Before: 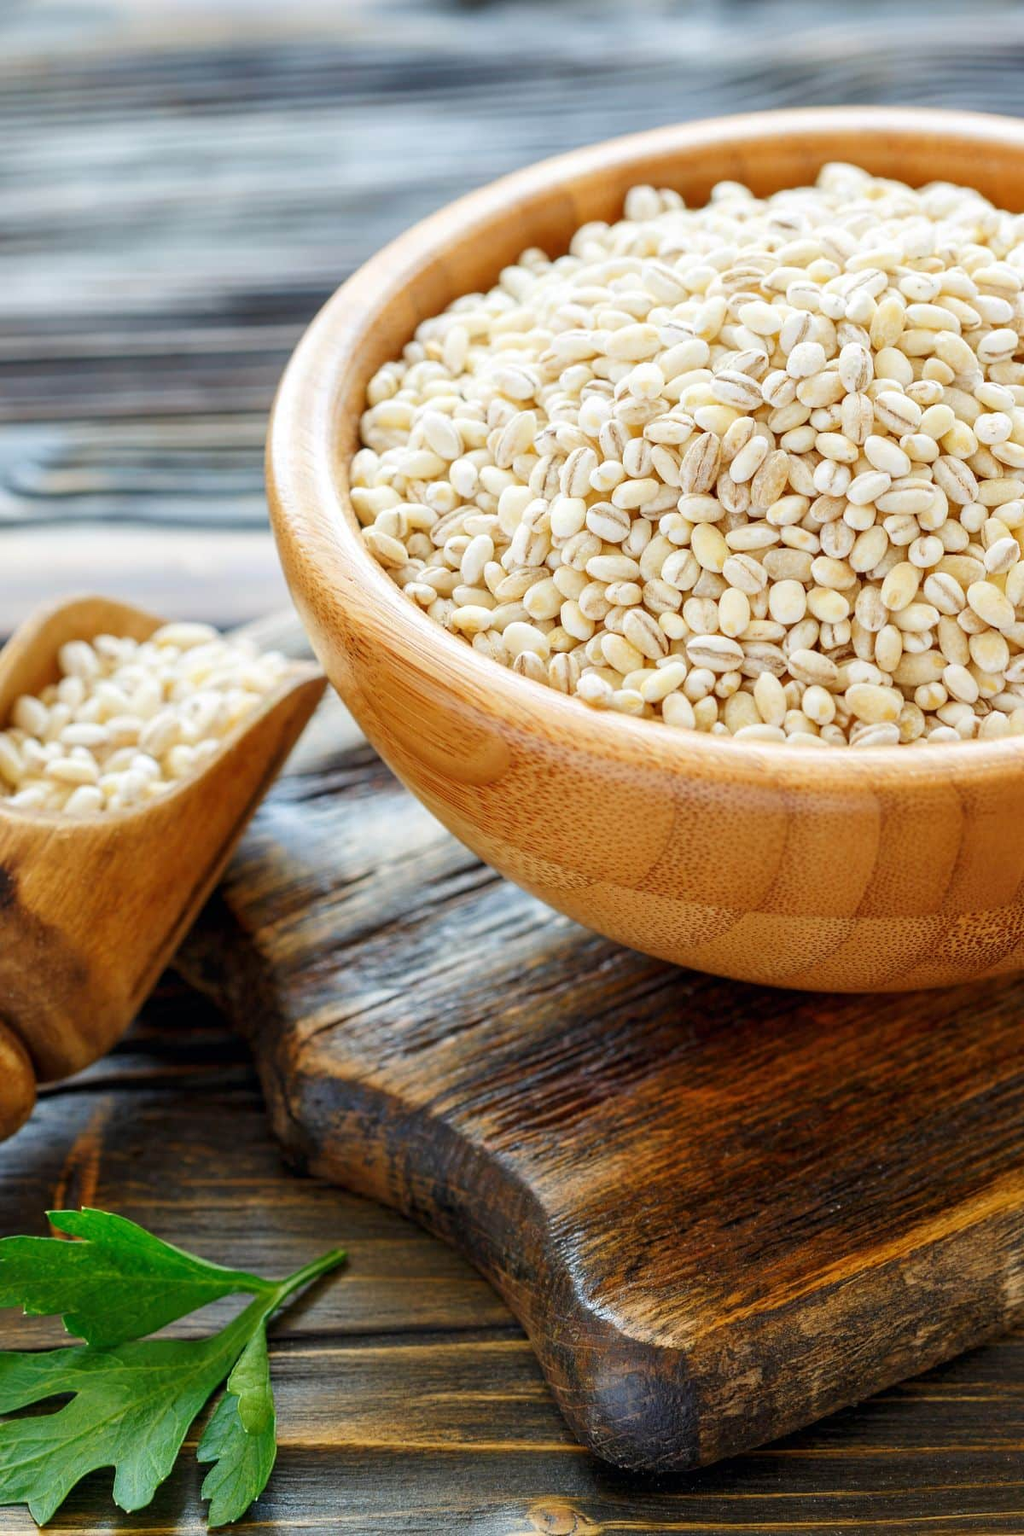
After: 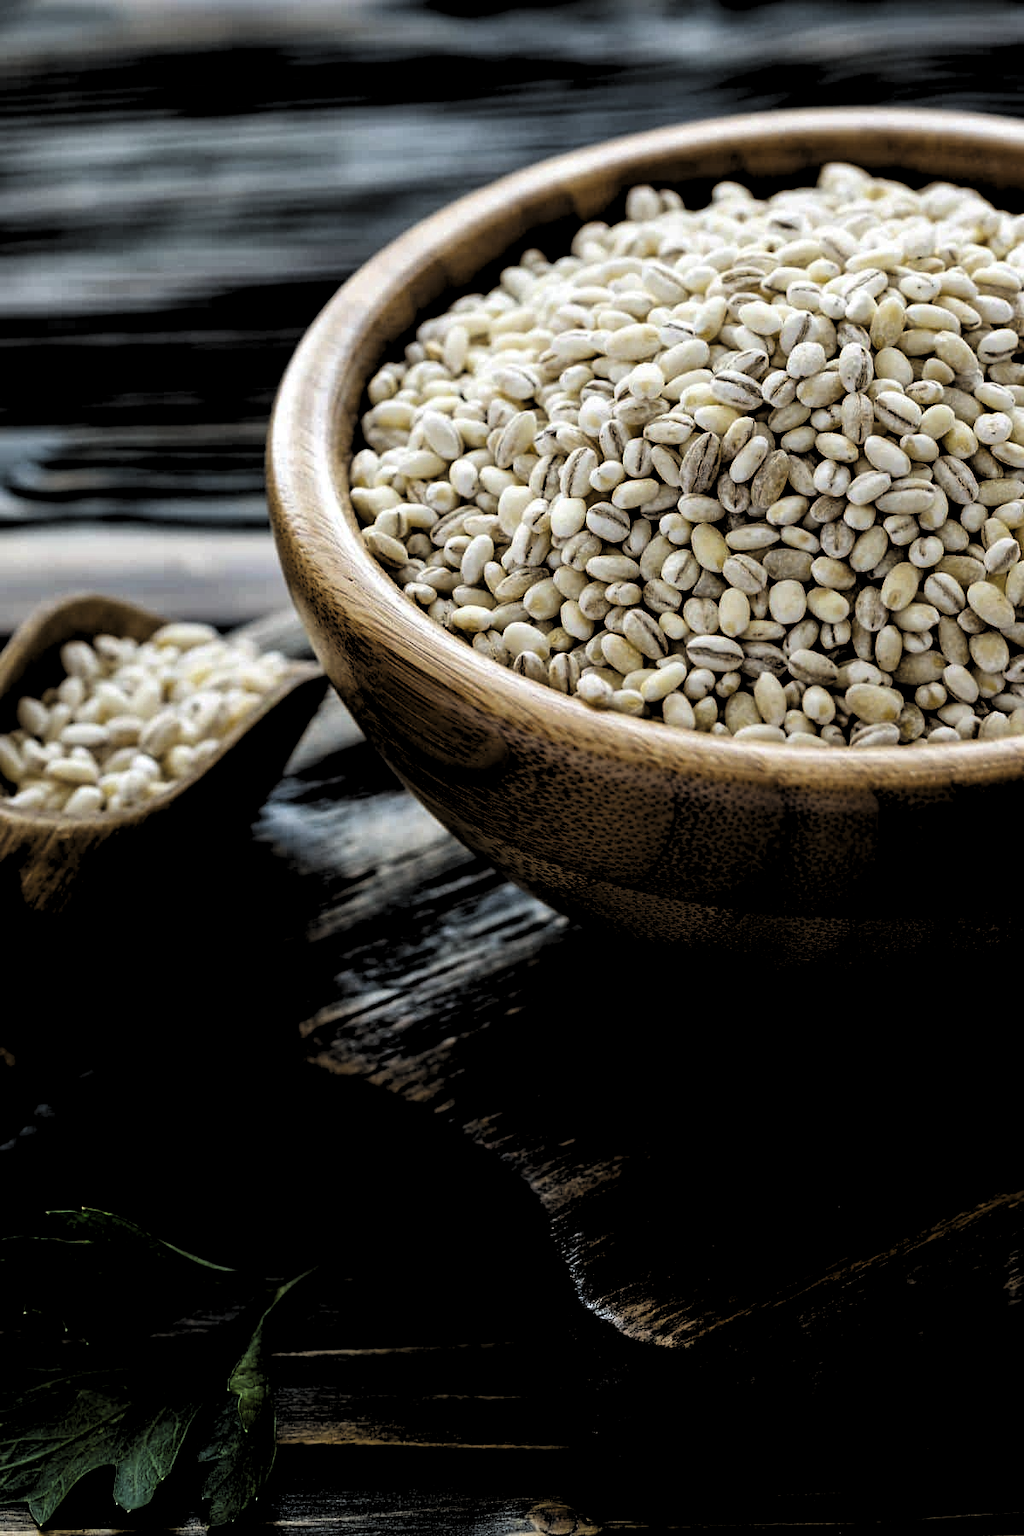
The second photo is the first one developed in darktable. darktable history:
color zones: curves: ch0 [(0.068, 0.464) (0.25, 0.5) (0.48, 0.508) (0.75, 0.536) (0.886, 0.476) (0.967, 0.456)]; ch1 [(0.066, 0.456) (0.25, 0.5) (0.616, 0.508) (0.746, 0.56) (0.934, 0.444)]
levels: levels [0.514, 0.759, 1]
haze removal: compatibility mode true, adaptive false
